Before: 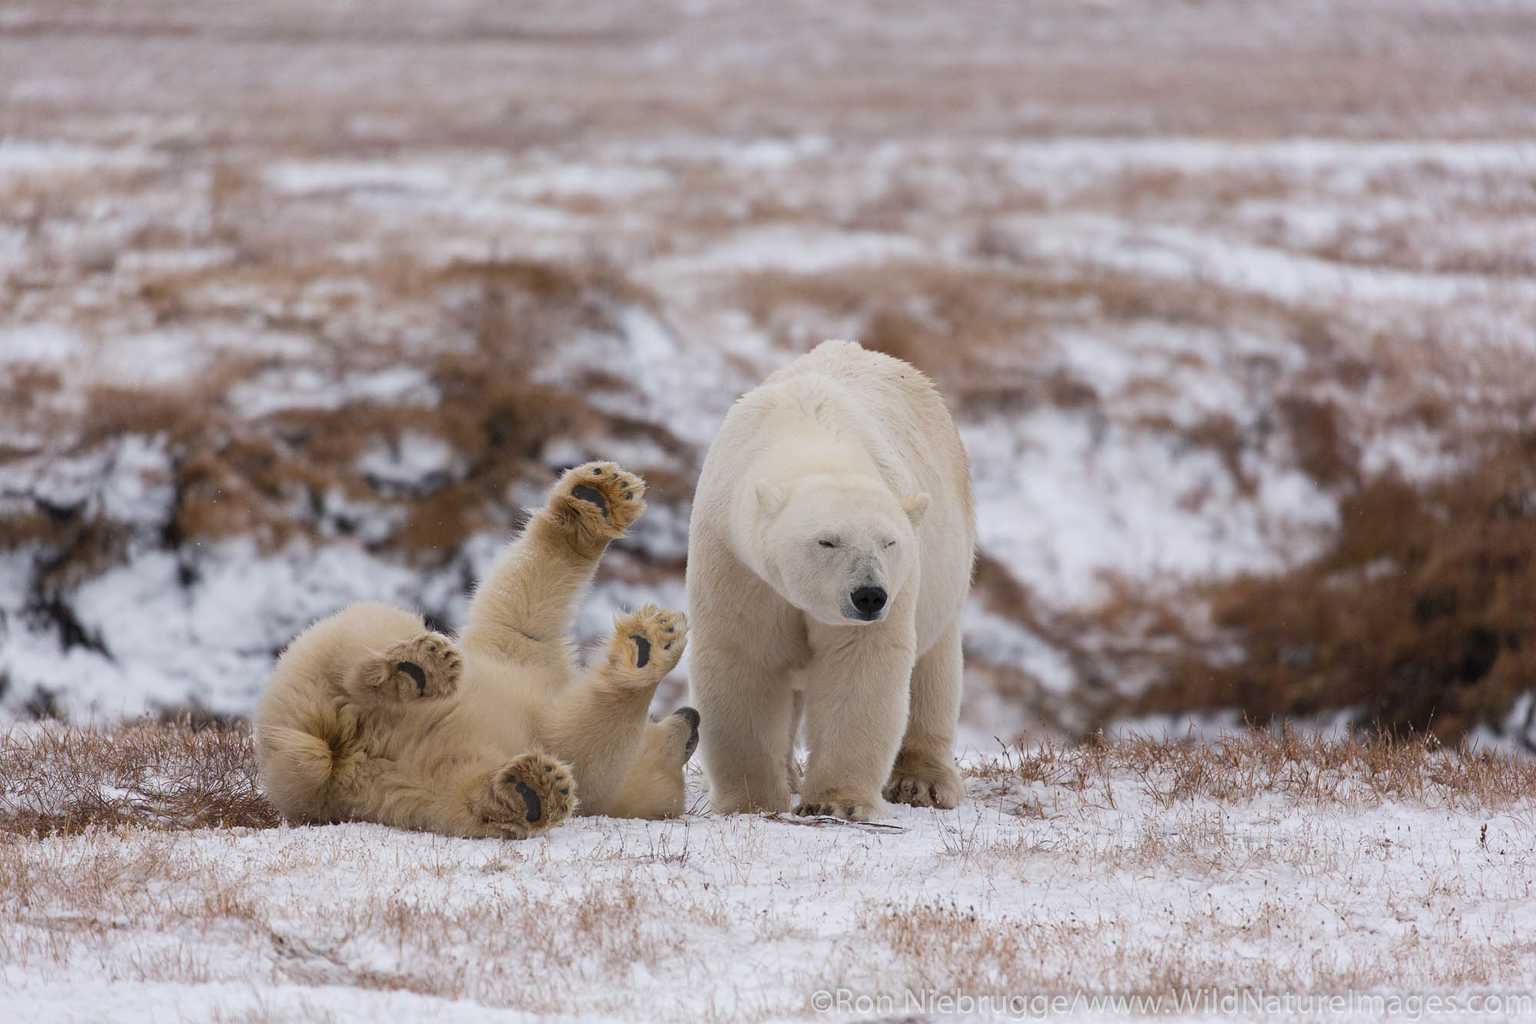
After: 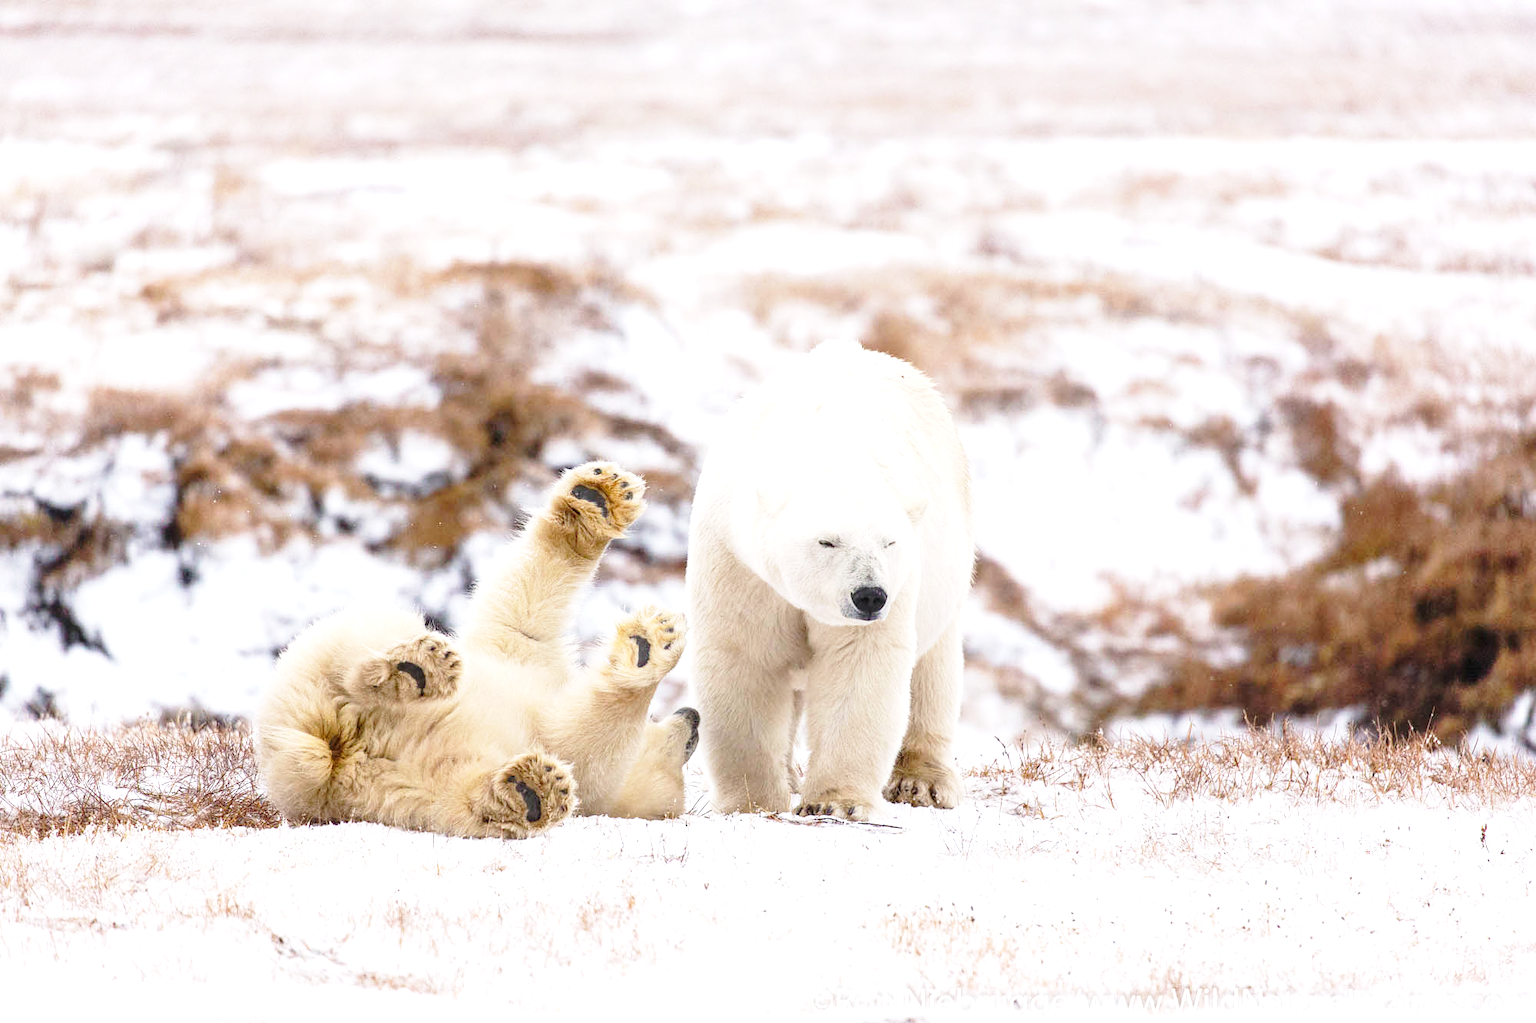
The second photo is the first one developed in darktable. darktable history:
base curve: curves: ch0 [(0, 0) (0.028, 0.03) (0.121, 0.232) (0.46, 0.748) (0.859, 0.968) (1, 1)], preserve colors none
exposure: black level correction 0, exposure 1.001 EV, compensate highlight preservation false
local contrast: on, module defaults
